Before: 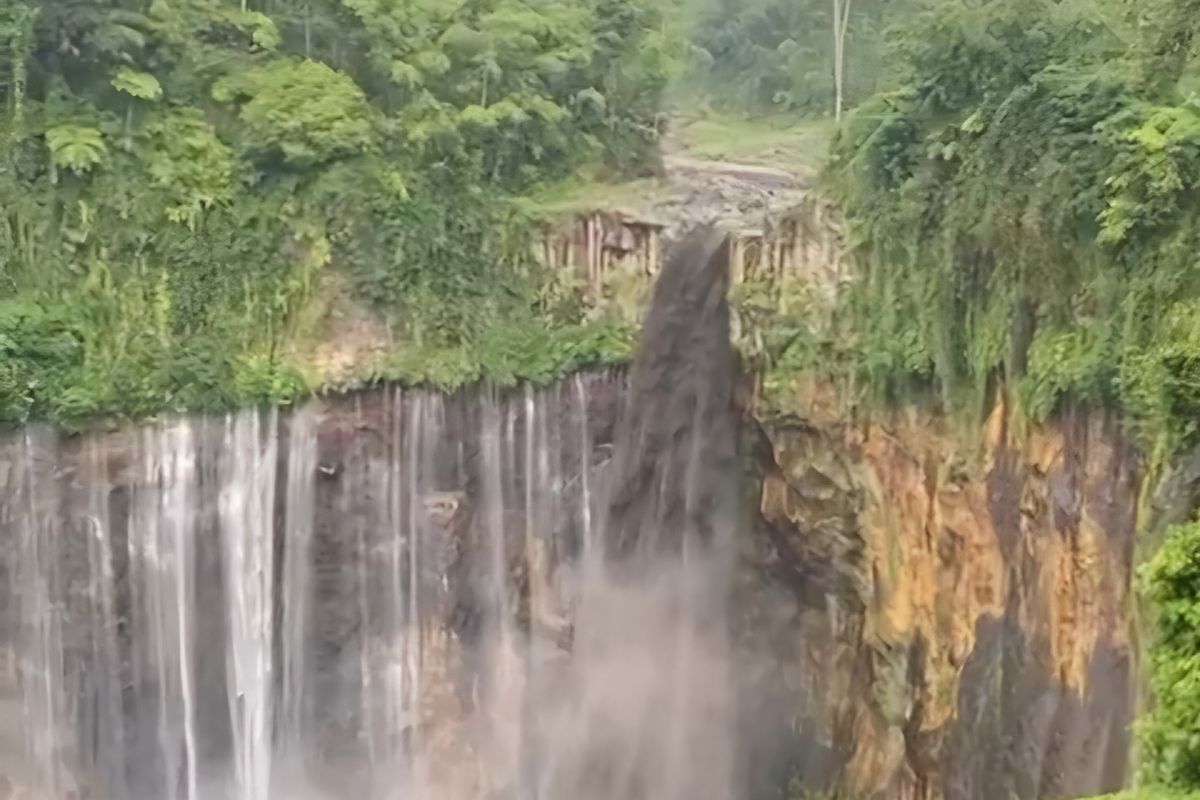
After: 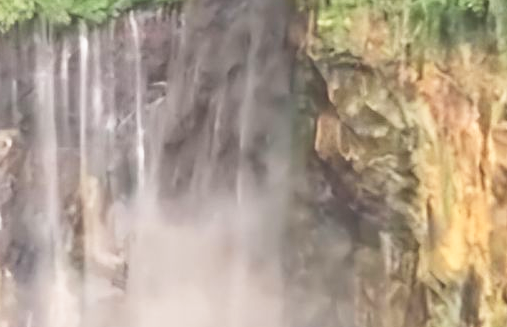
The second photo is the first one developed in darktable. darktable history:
crop: left 37.194%, top 45.298%, right 20.543%, bottom 13.776%
base curve: curves: ch0 [(0, 0) (0.557, 0.834) (1, 1)], preserve colors none
